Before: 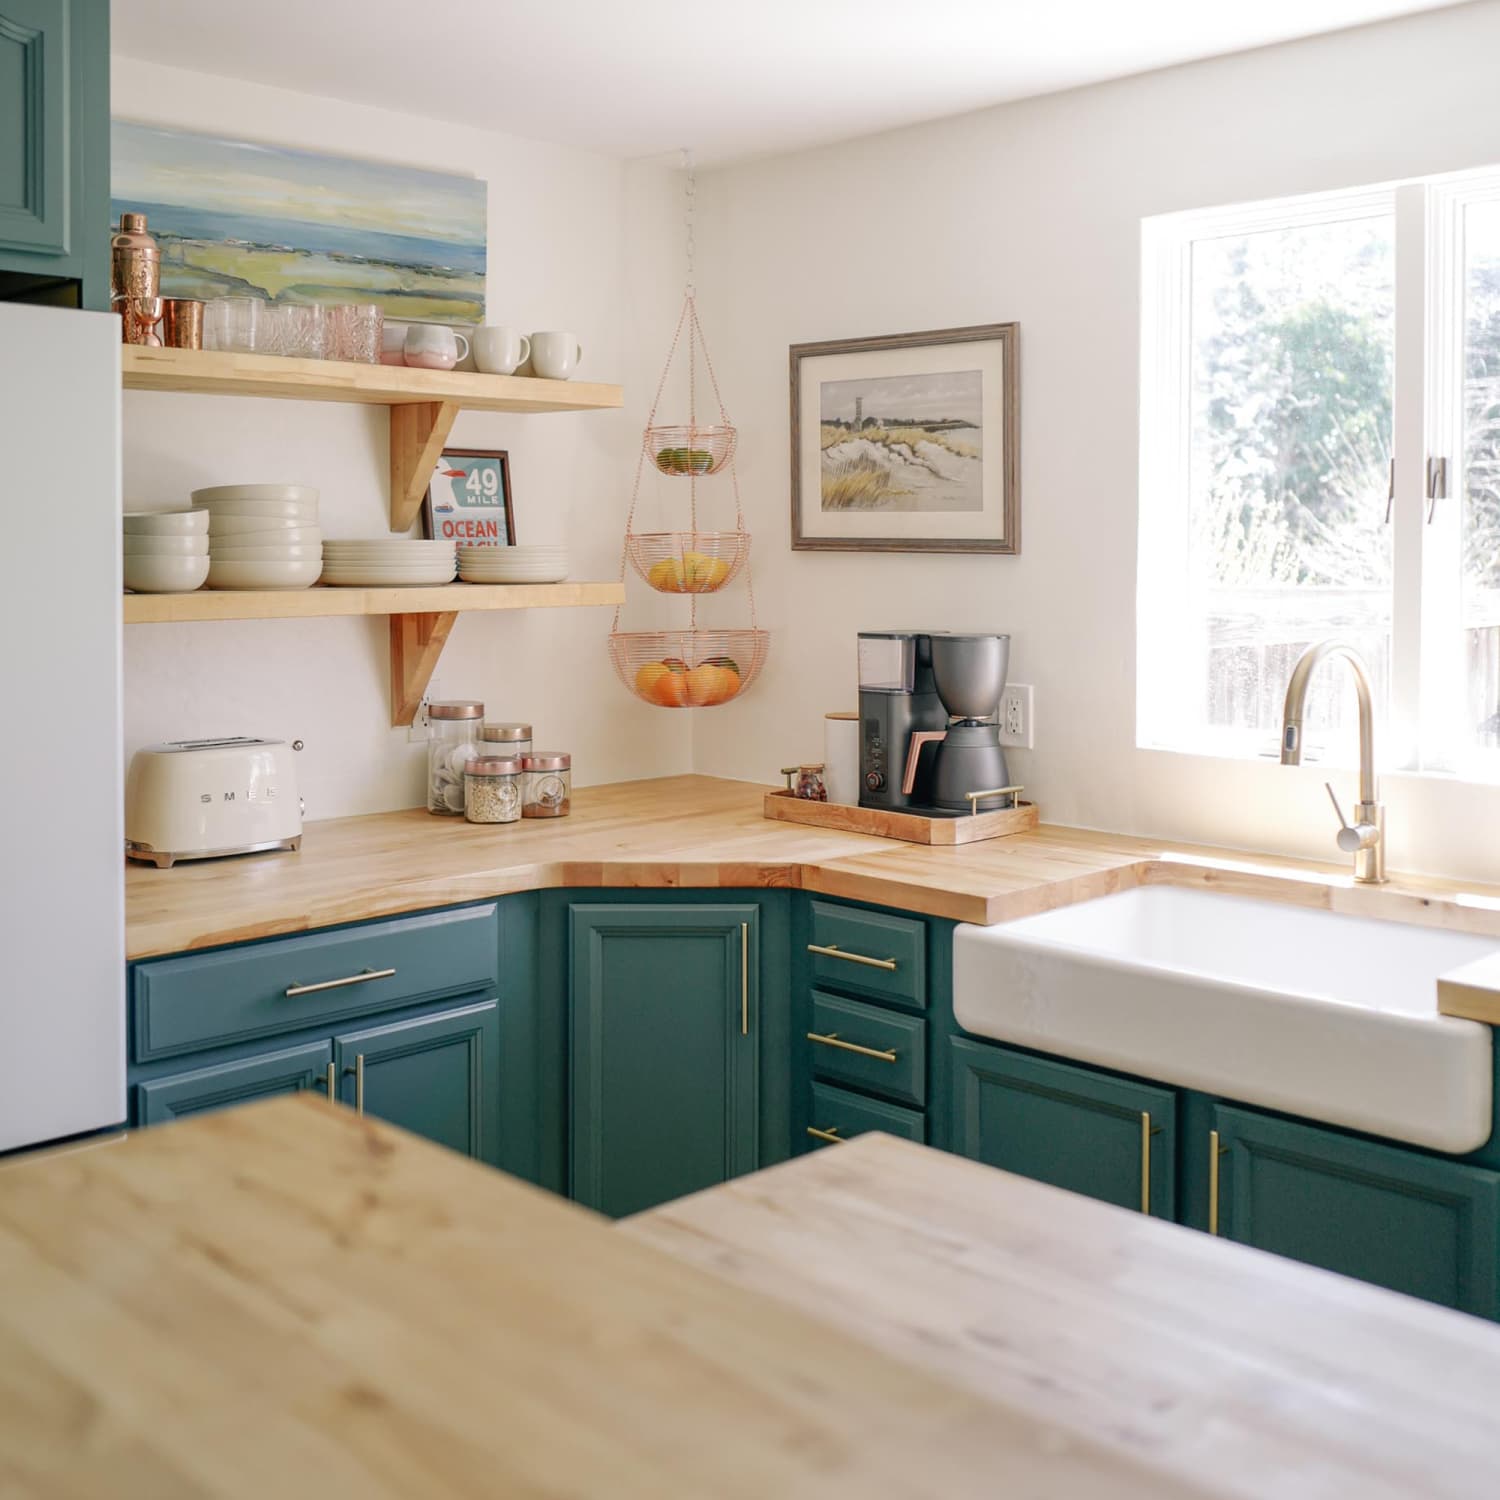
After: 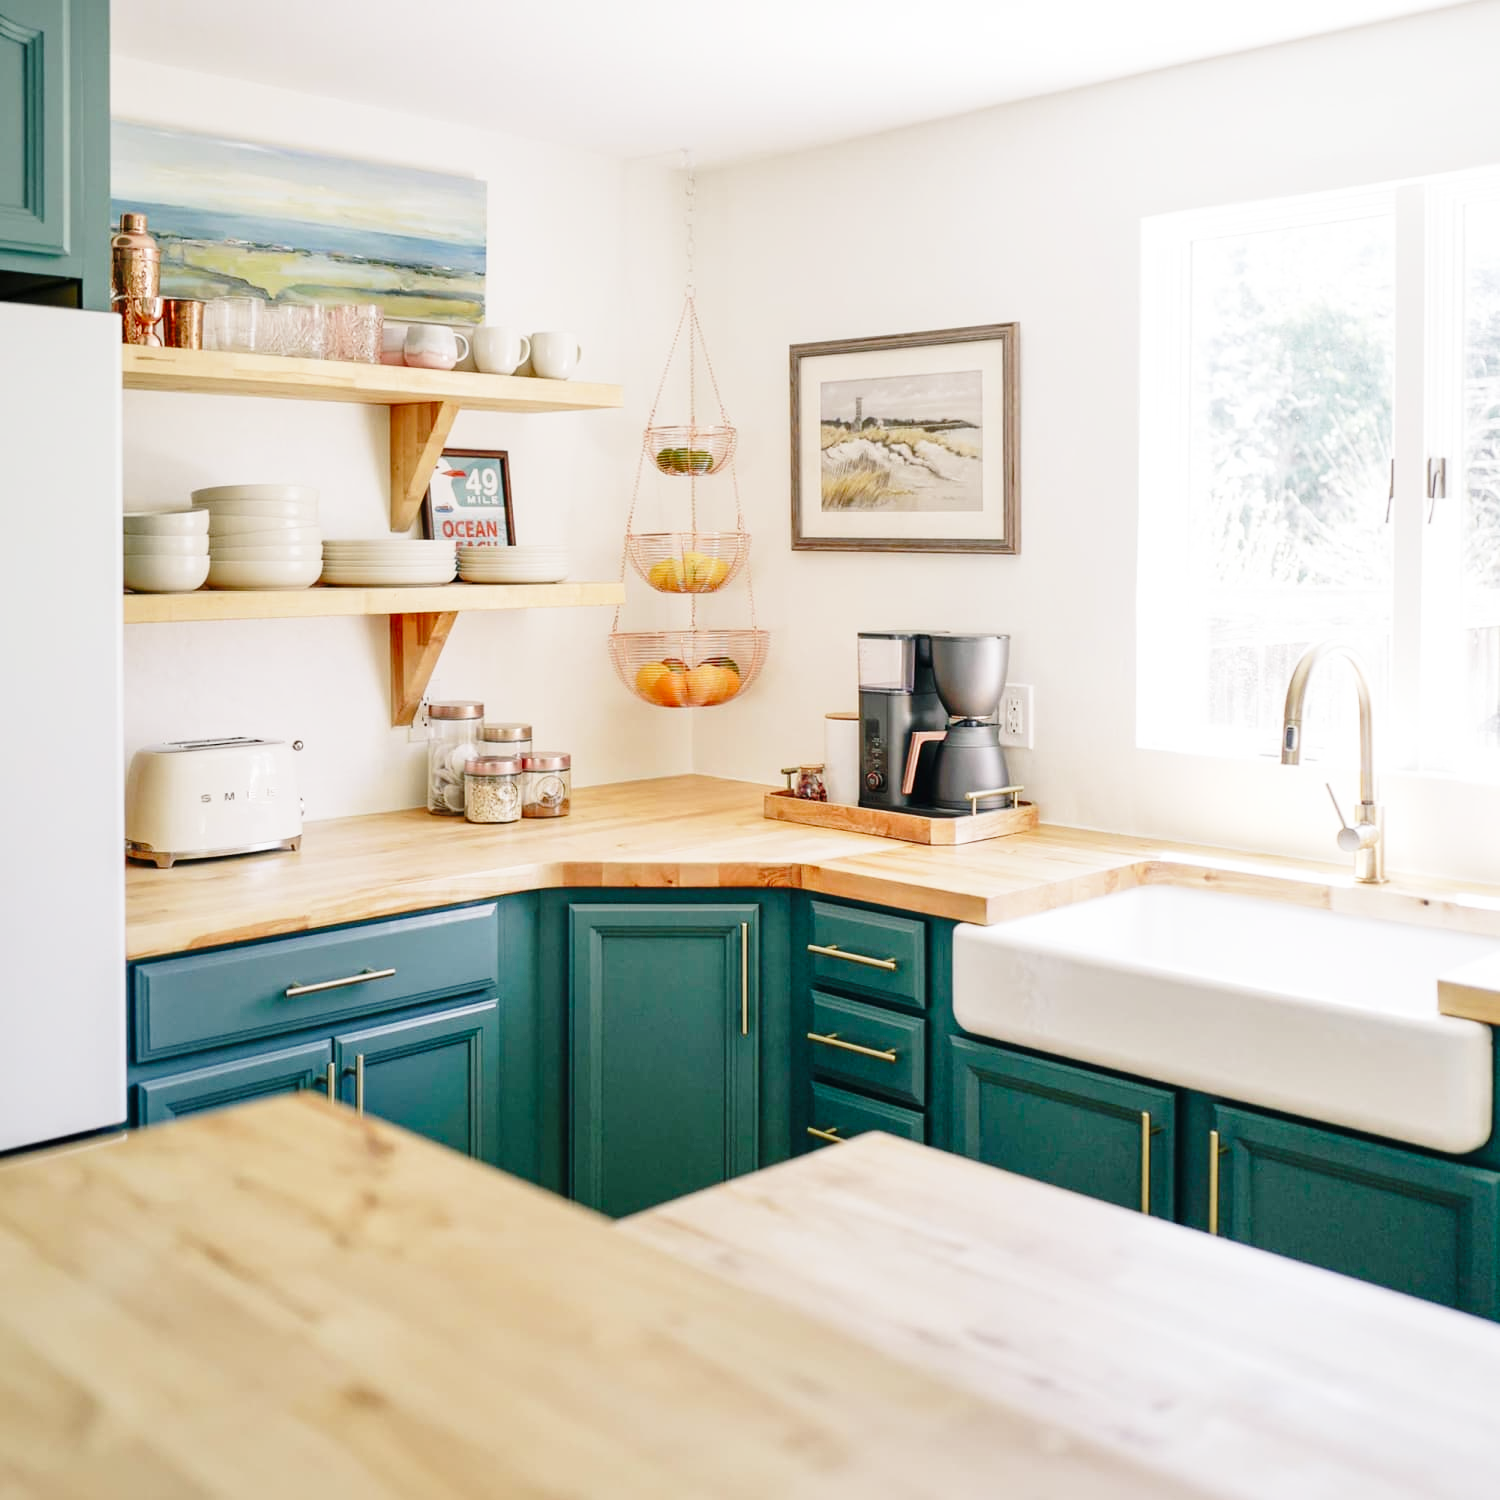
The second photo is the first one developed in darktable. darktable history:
base curve: curves: ch0 [(0, 0) (0.028, 0.03) (0.121, 0.232) (0.46, 0.748) (0.859, 0.968) (1, 1)], preserve colors none
shadows and highlights: shadows 37.27, highlights -28.18, soften with gaussian
